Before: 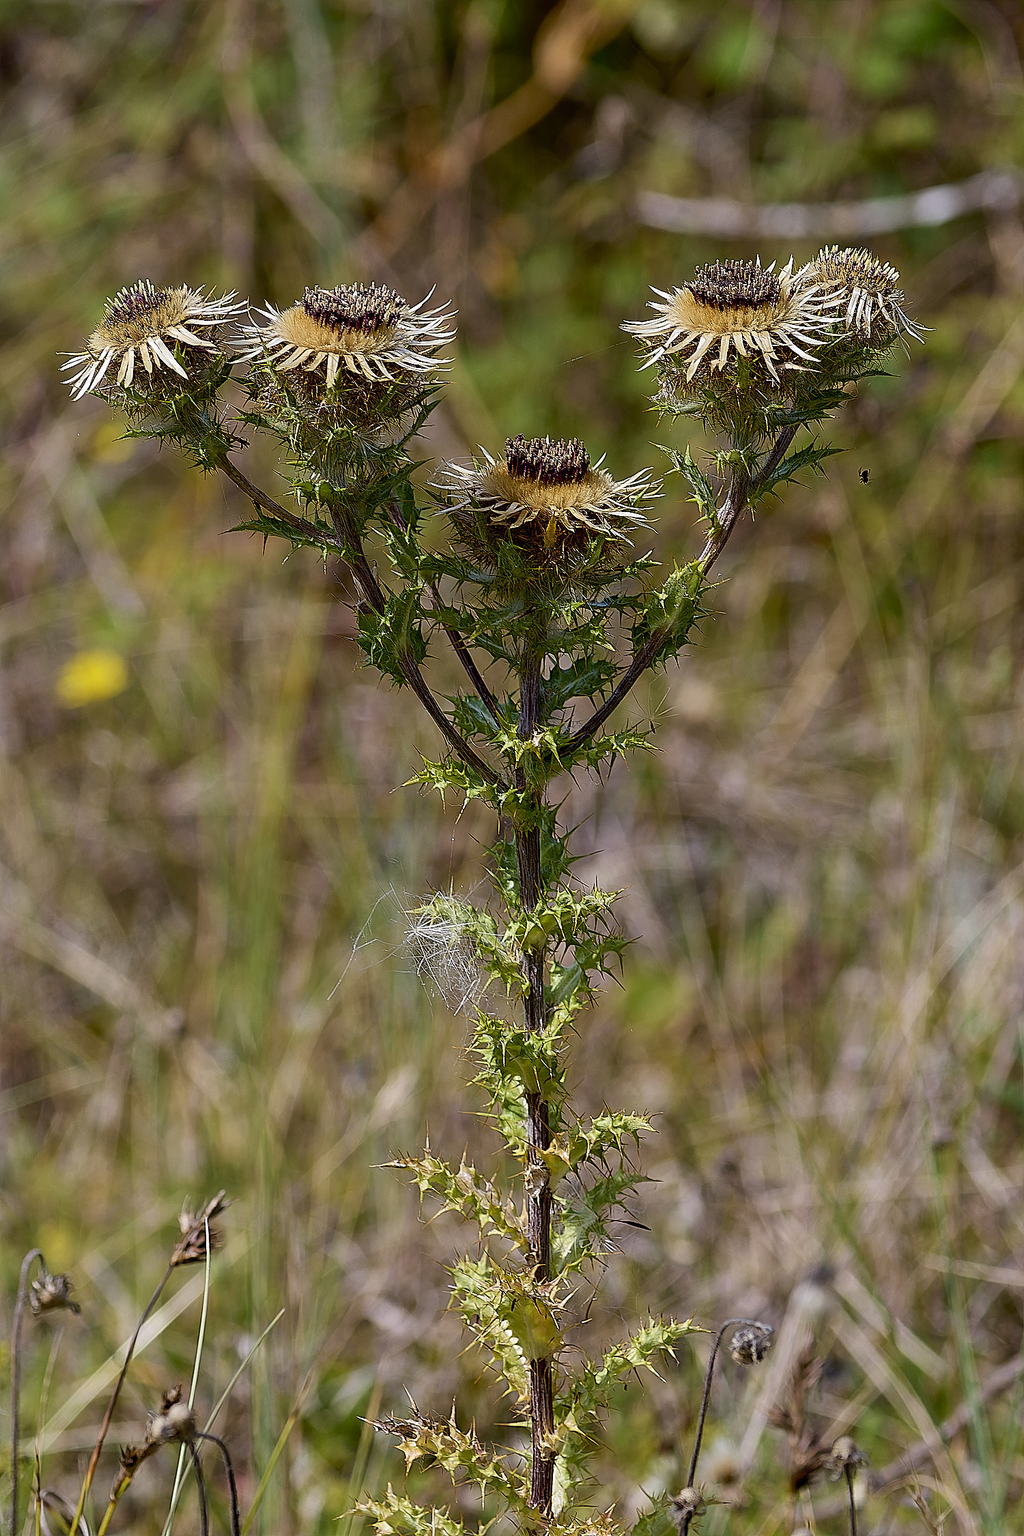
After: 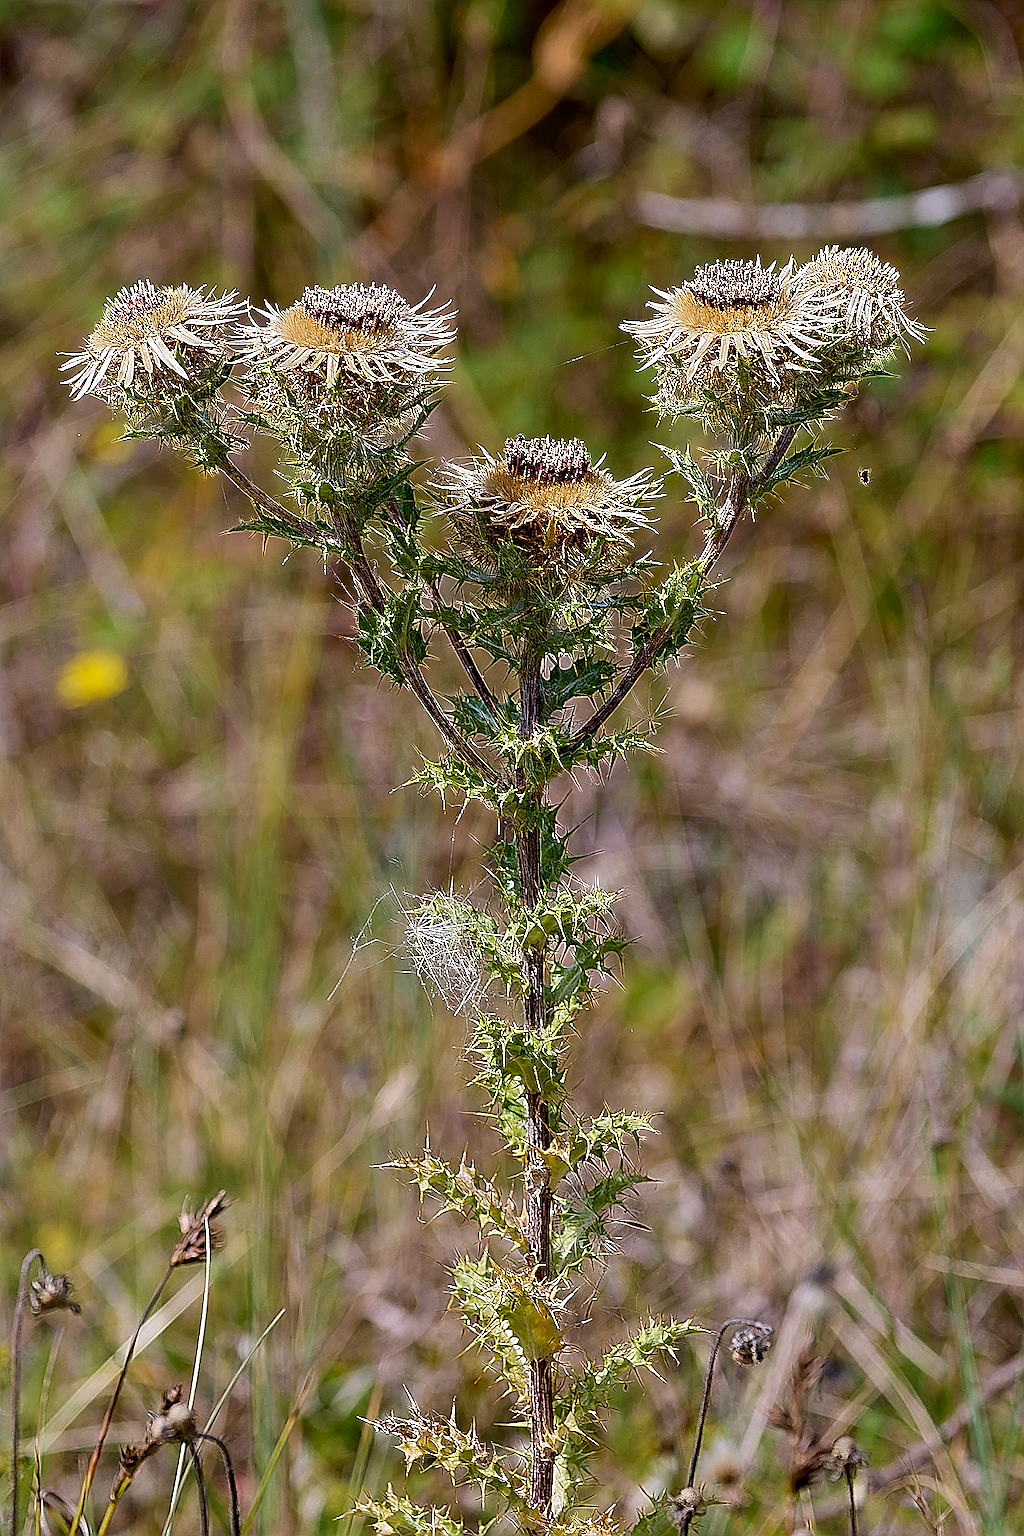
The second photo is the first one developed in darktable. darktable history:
sharpen: radius 1.685, amount 1.294
white balance: red 1.004, blue 1.024
